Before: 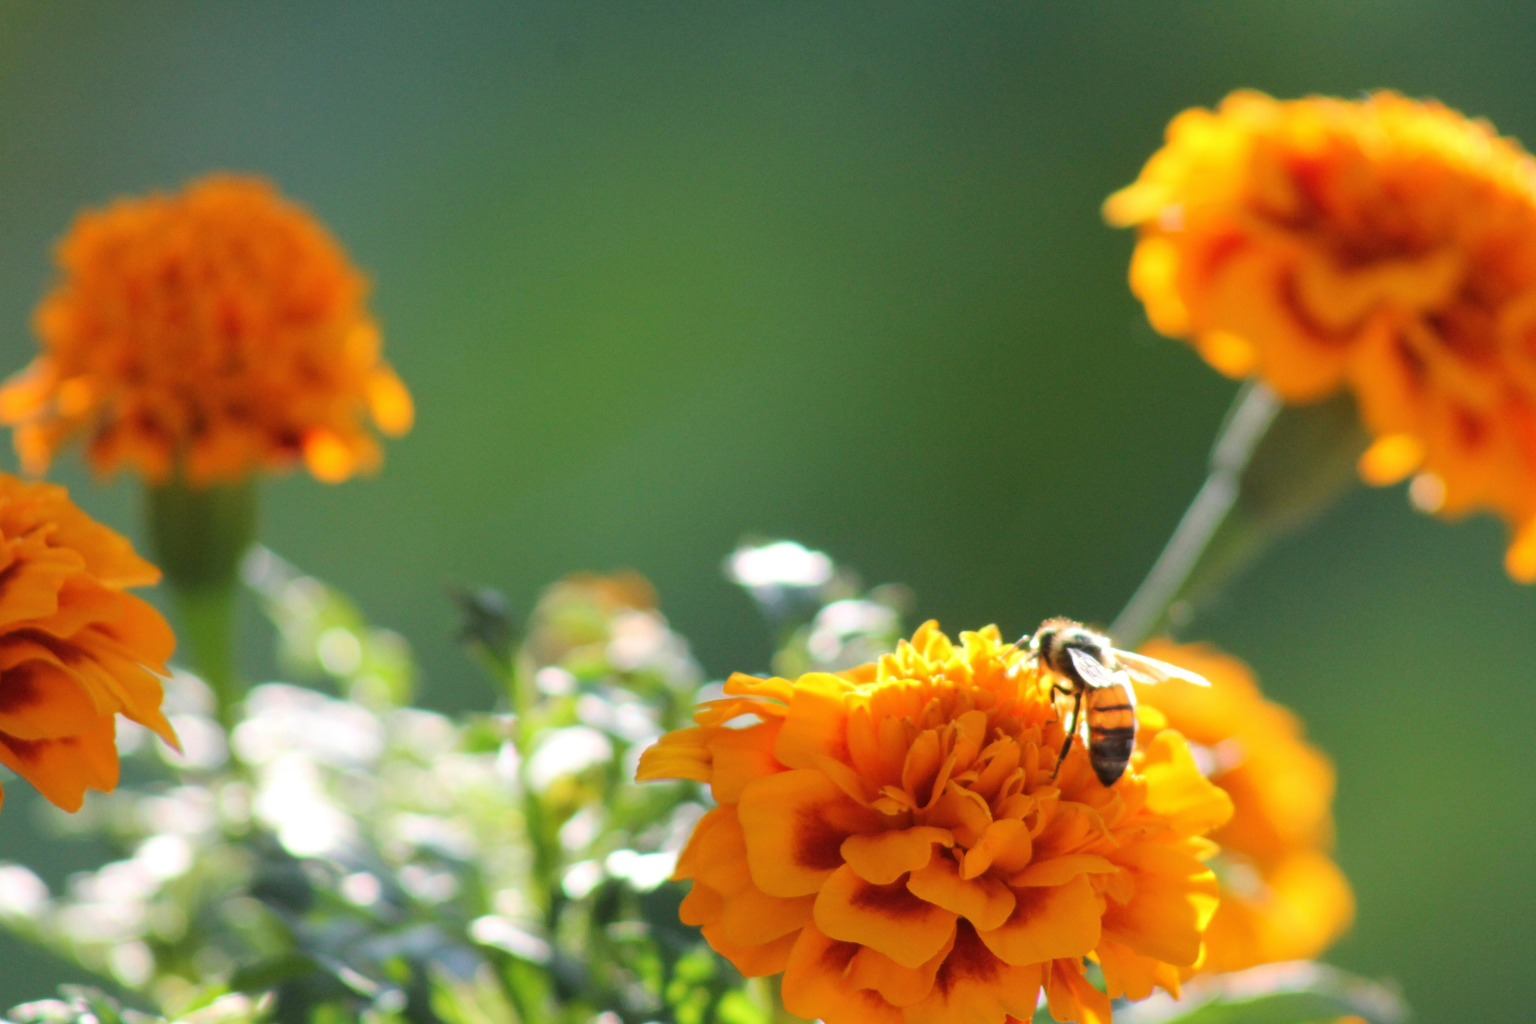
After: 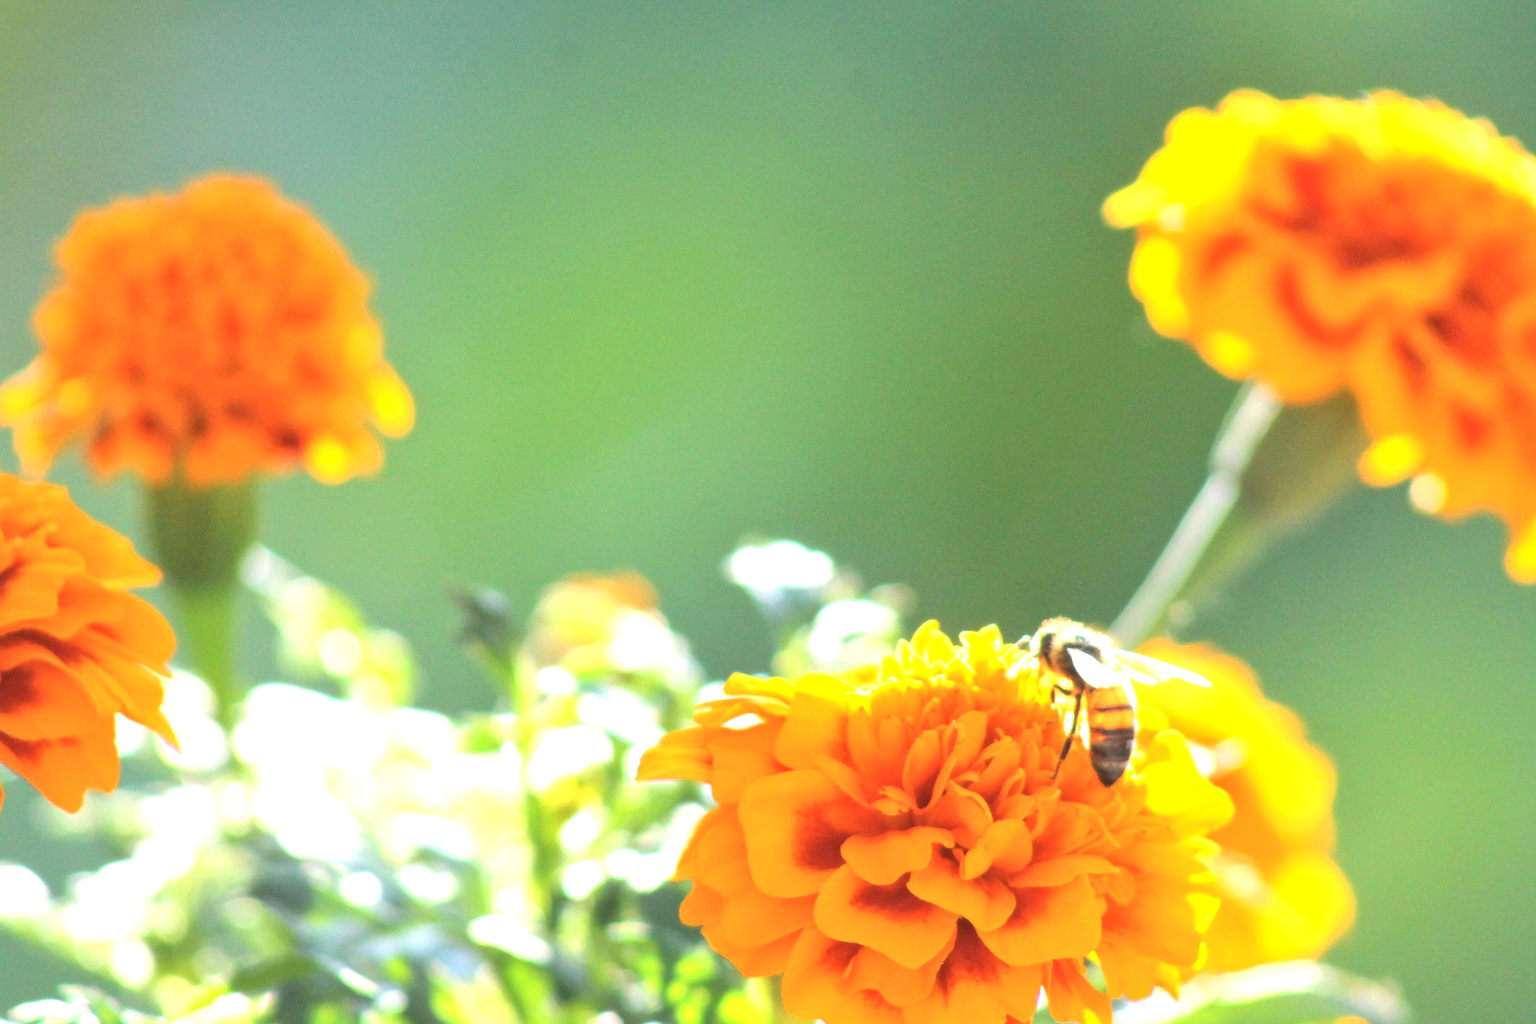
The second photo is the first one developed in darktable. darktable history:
local contrast: mode bilateral grid, contrast 19, coarseness 50, detail 119%, midtone range 0.2
contrast brightness saturation: brightness 0.141
exposure: exposure 1.157 EV, compensate exposure bias true, compensate highlight preservation false
